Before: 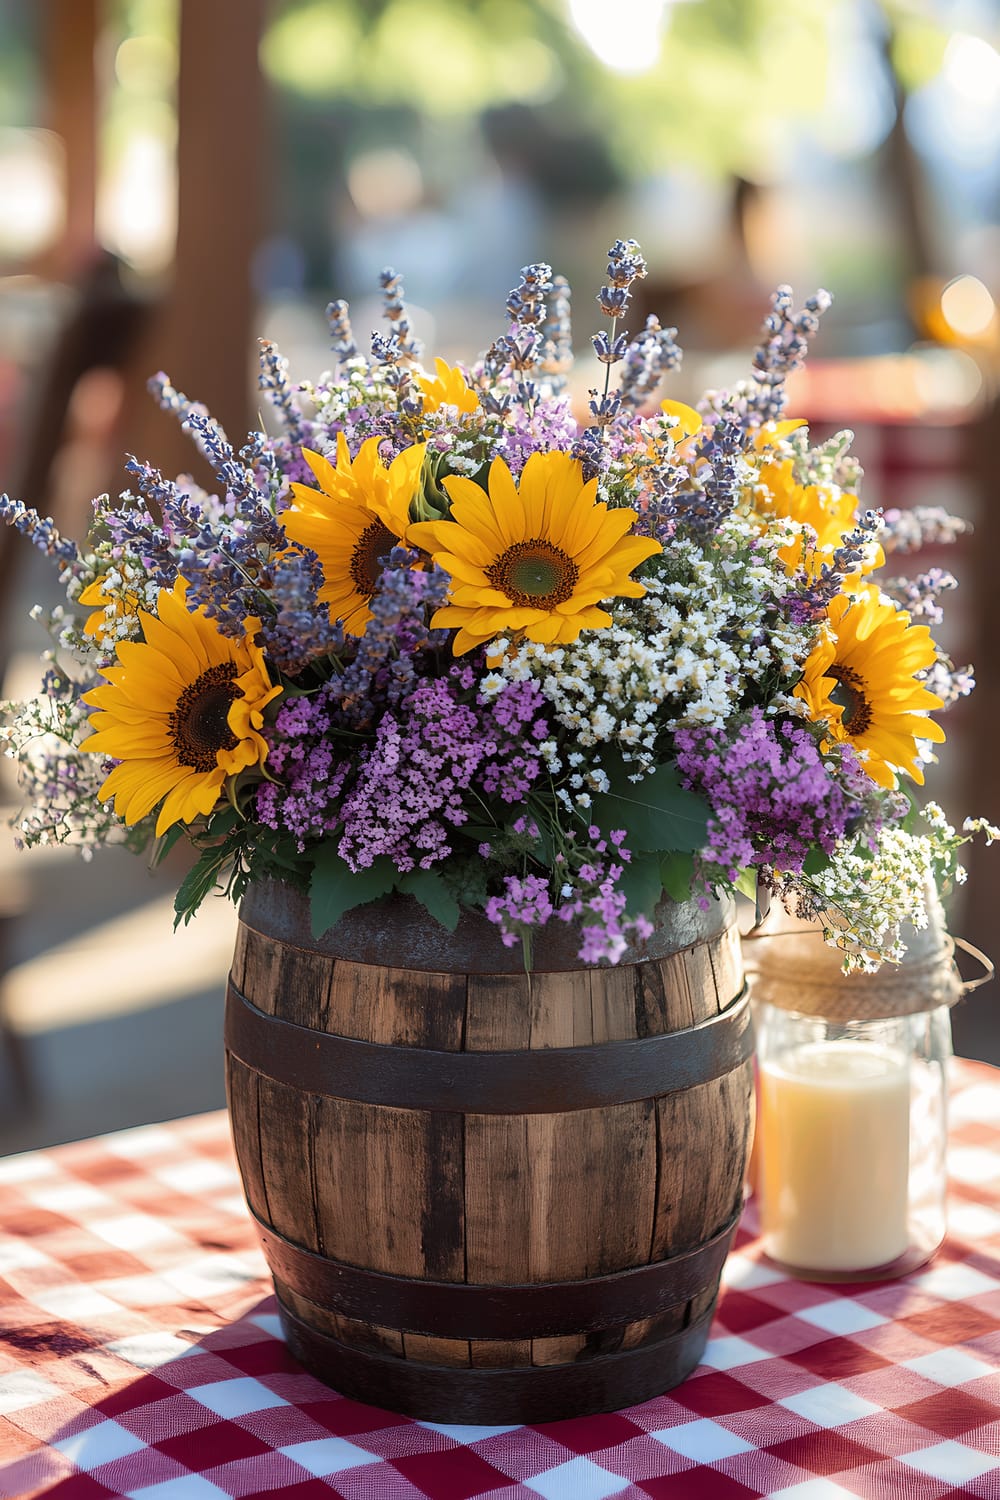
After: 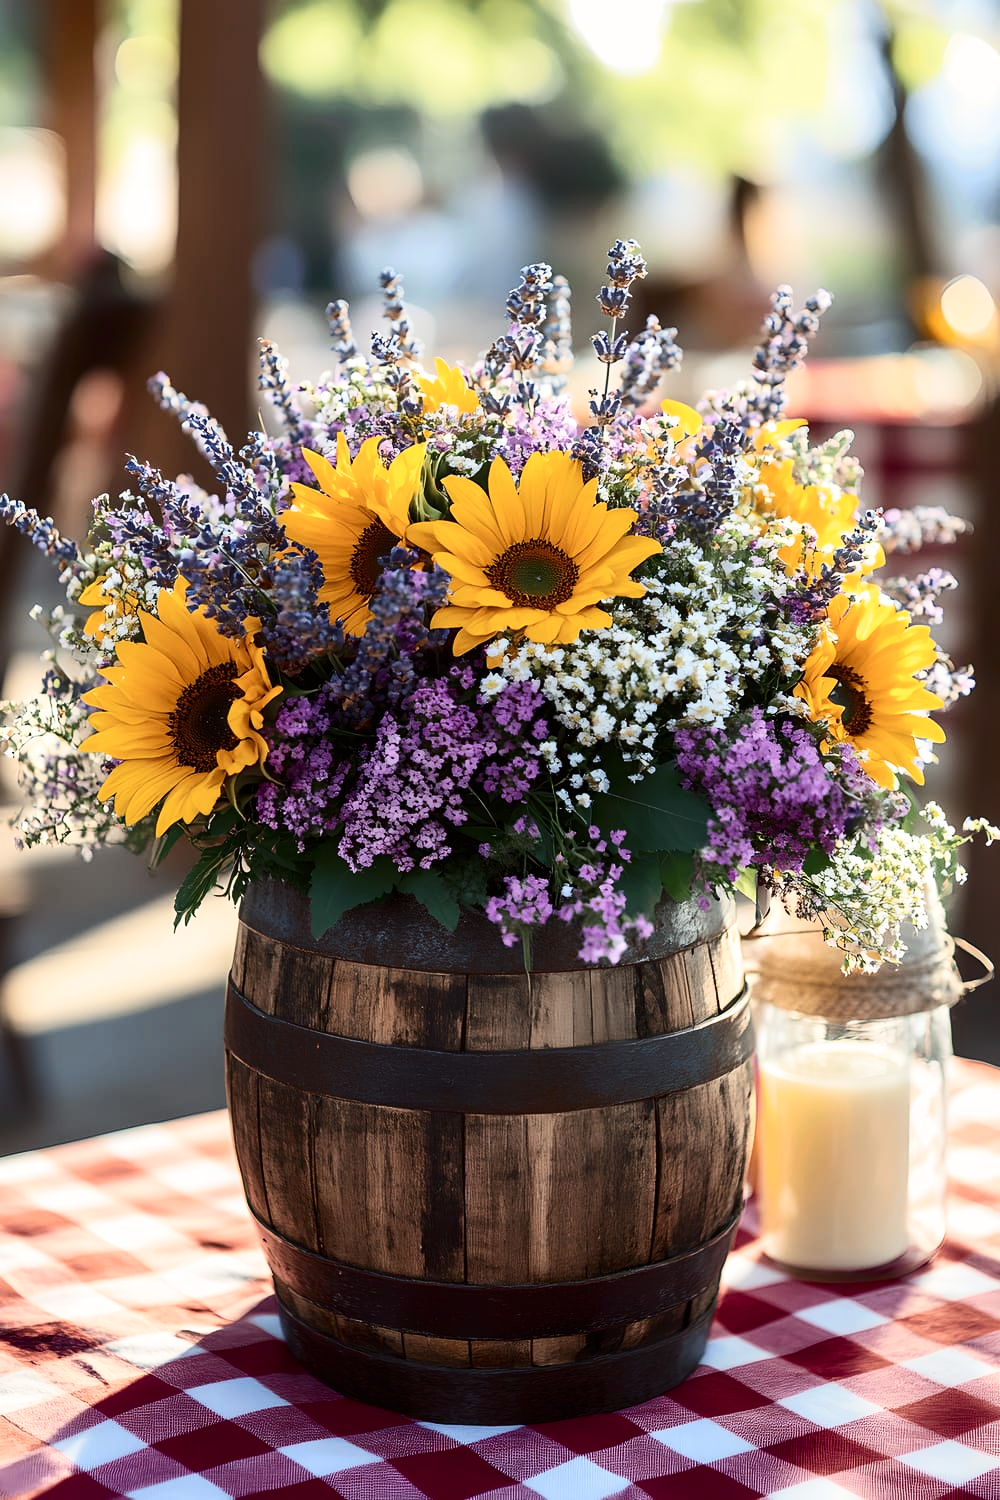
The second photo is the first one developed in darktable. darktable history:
shadows and highlights: shadows 31.78, highlights -31.54, soften with gaussian
contrast brightness saturation: contrast 0.276
